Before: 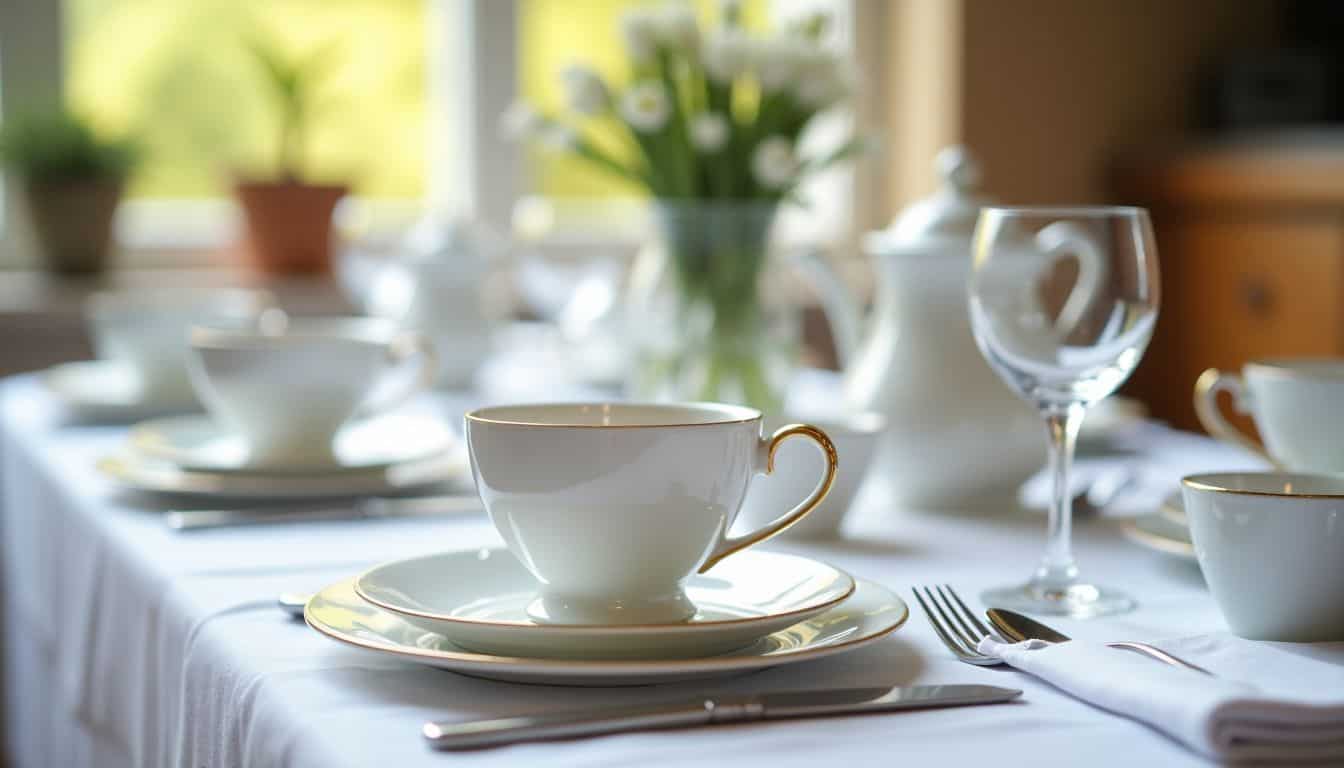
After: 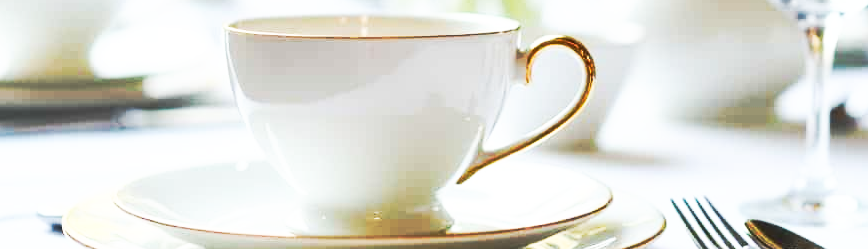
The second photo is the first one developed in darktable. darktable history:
tone curve: curves: ch0 [(0, 0) (0.003, 0.003) (0.011, 0.008) (0.025, 0.018) (0.044, 0.04) (0.069, 0.062) (0.1, 0.09) (0.136, 0.121) (0.177, 0.158) (0.224, 0.197) (0.277, 0.255) (0.335, 0.314) (0.399, 0.391) (0.468, 0.496) (0.543, 0.683) (0.623, 0.801) (0.709, 0.883) (0.801, 0.94) (0.898, 0.984) (1, 1)], preserve colors none
base curve: curves: ch0 [(0, 0) (0.666, 0.806) (1, 1)]
crop: left 18.031%, top 50.721%, right 17.371%, bottom 16.817%
